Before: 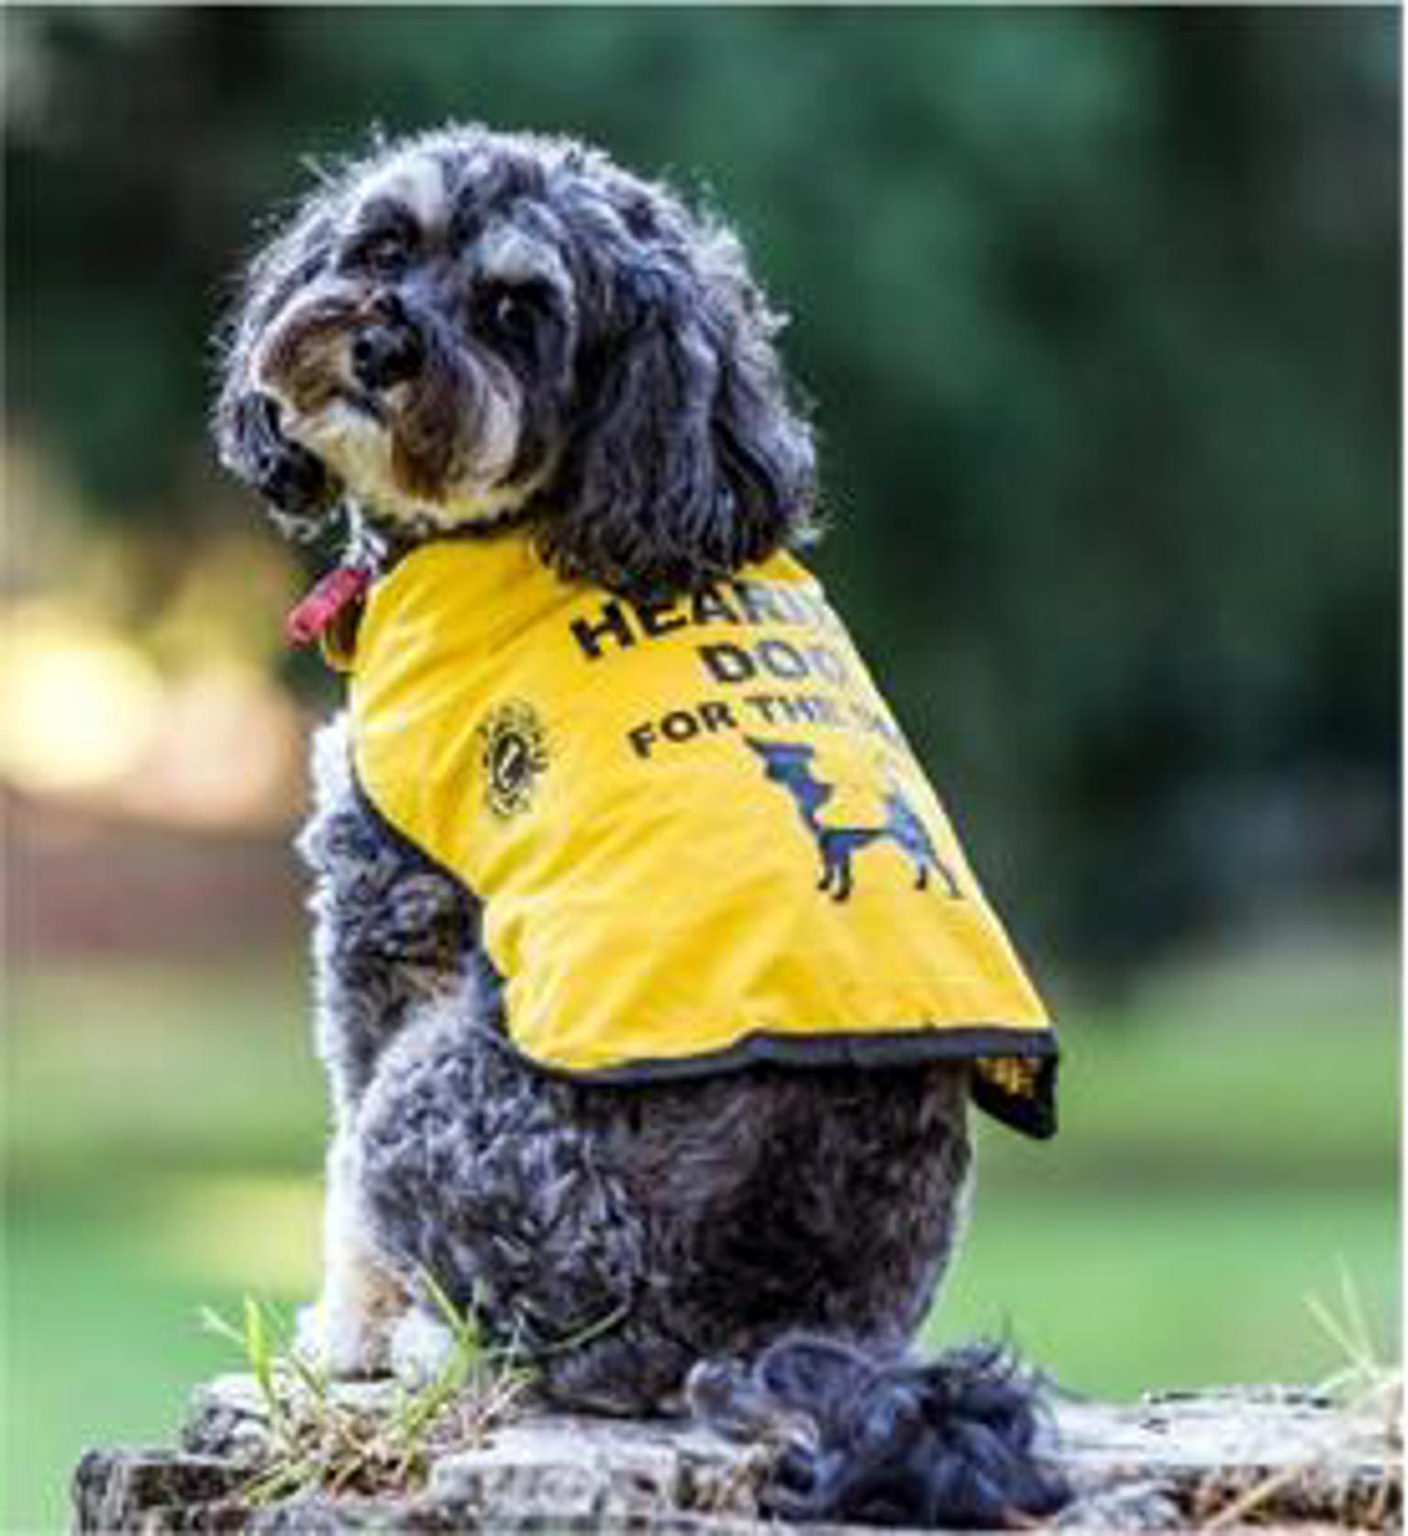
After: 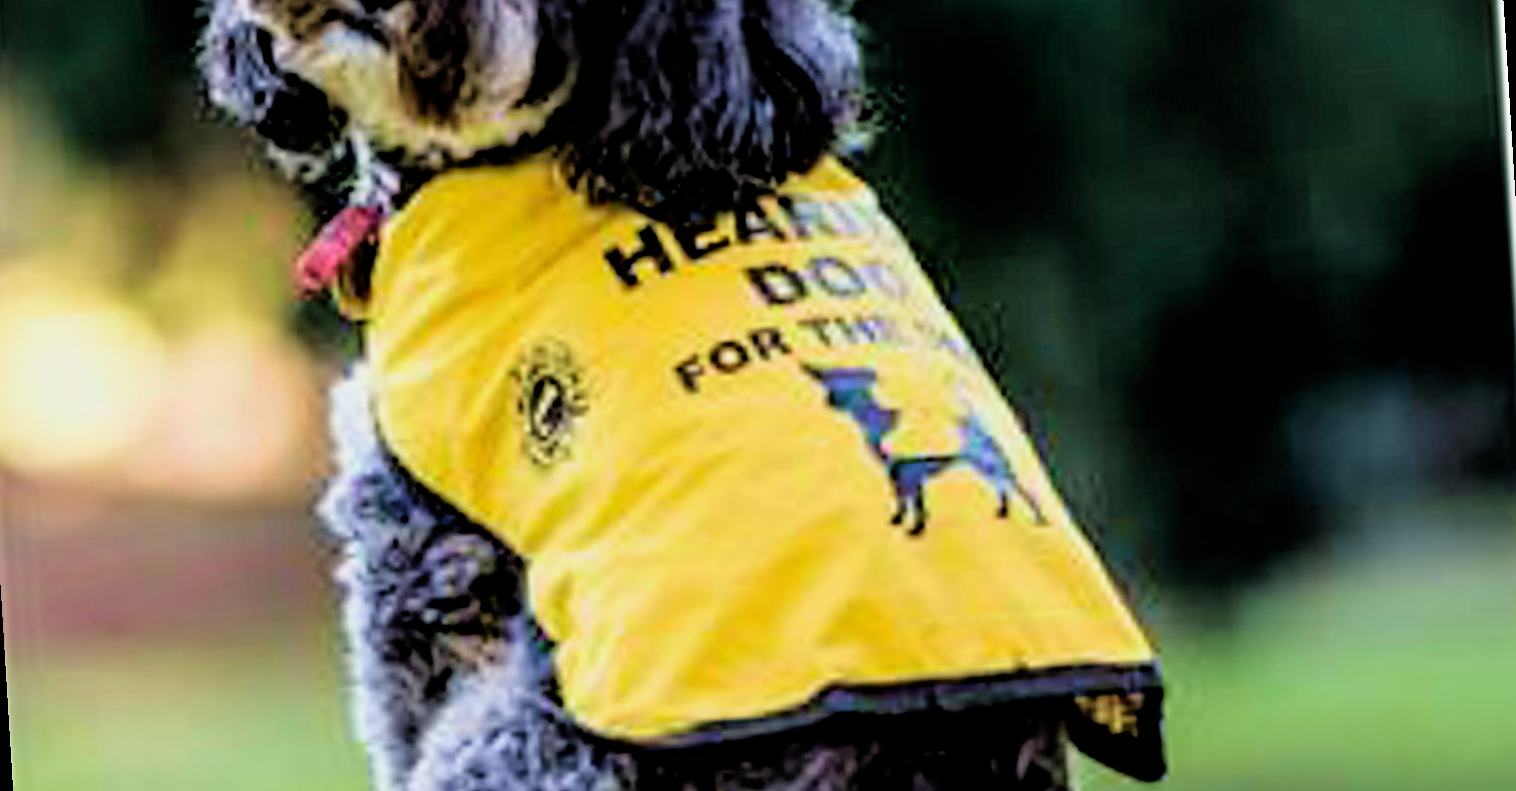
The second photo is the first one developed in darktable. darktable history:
rotate and perspective: rotation -3.52°, crop left 0.036, crop right 0.964, crop top 0.081, crop bottom 0.919
crop and rotate: top 23.043%, bottom 23.437%
filmic rgb: black relative exposure -3.31 EV, white relative exposure 3.45 EV, hardness 2.36, contrast 1.103
exposure: exposure 0.2 EV, compensate highlight preservation false
sharpen: on, module defaults
velvia: strength 45%
